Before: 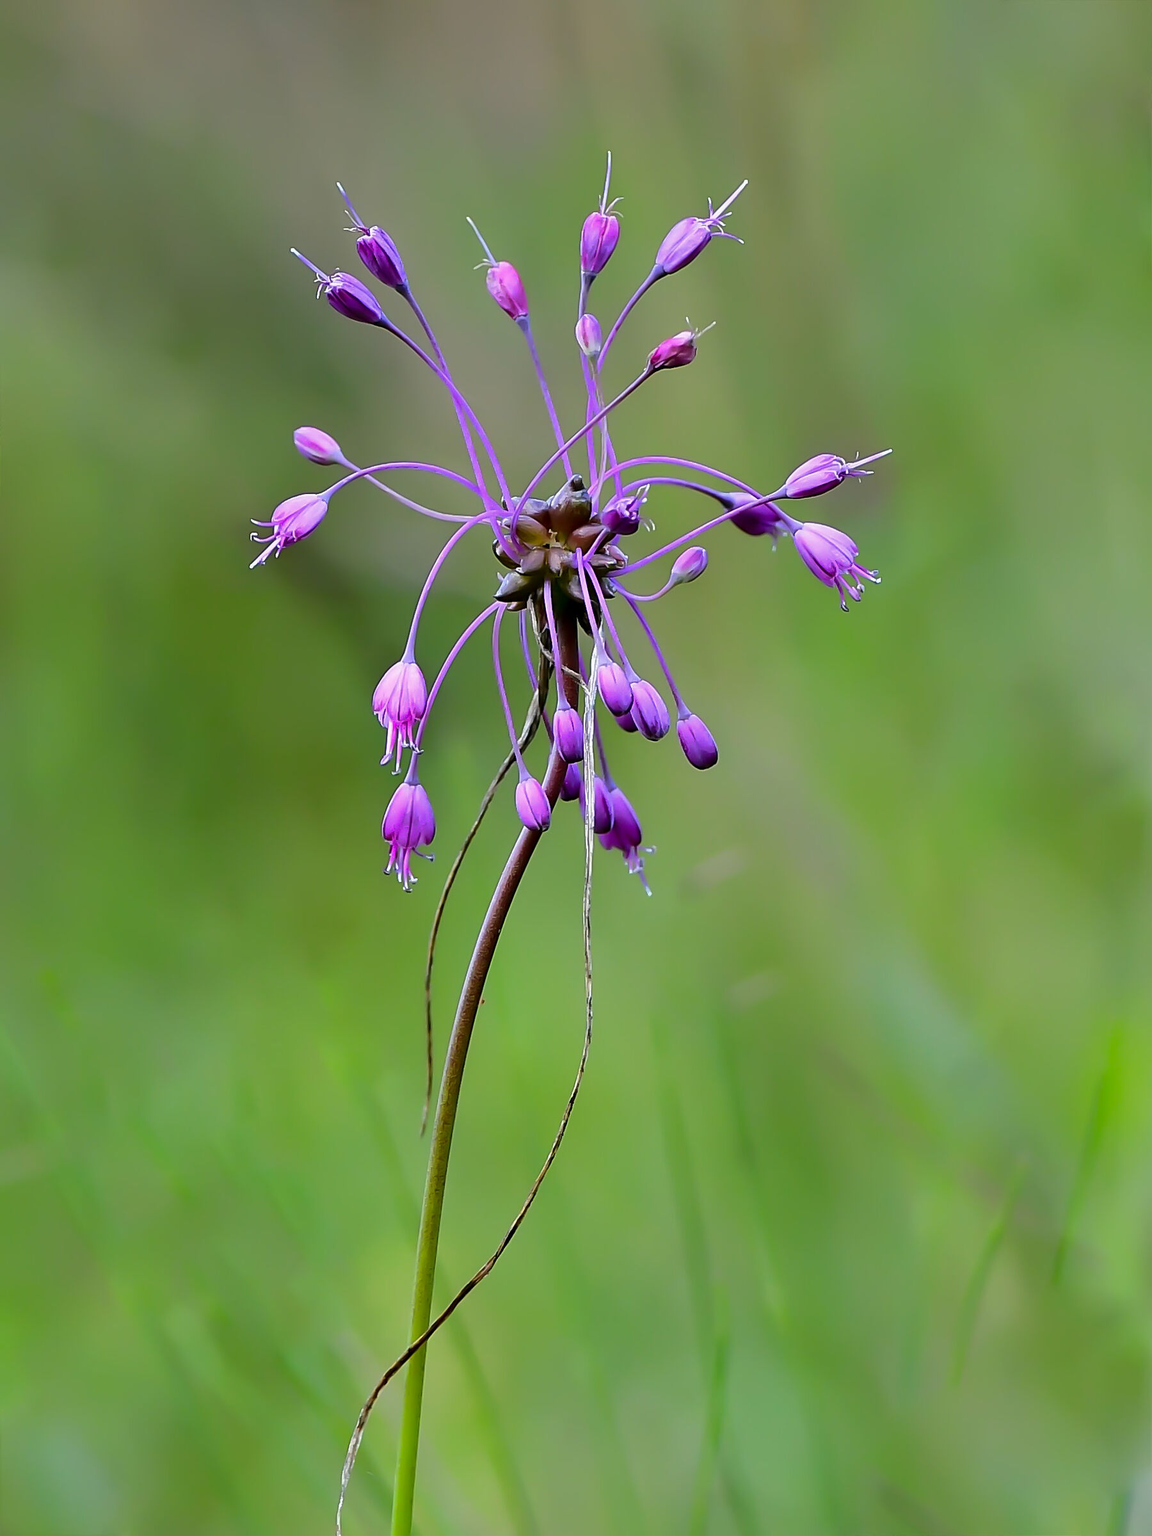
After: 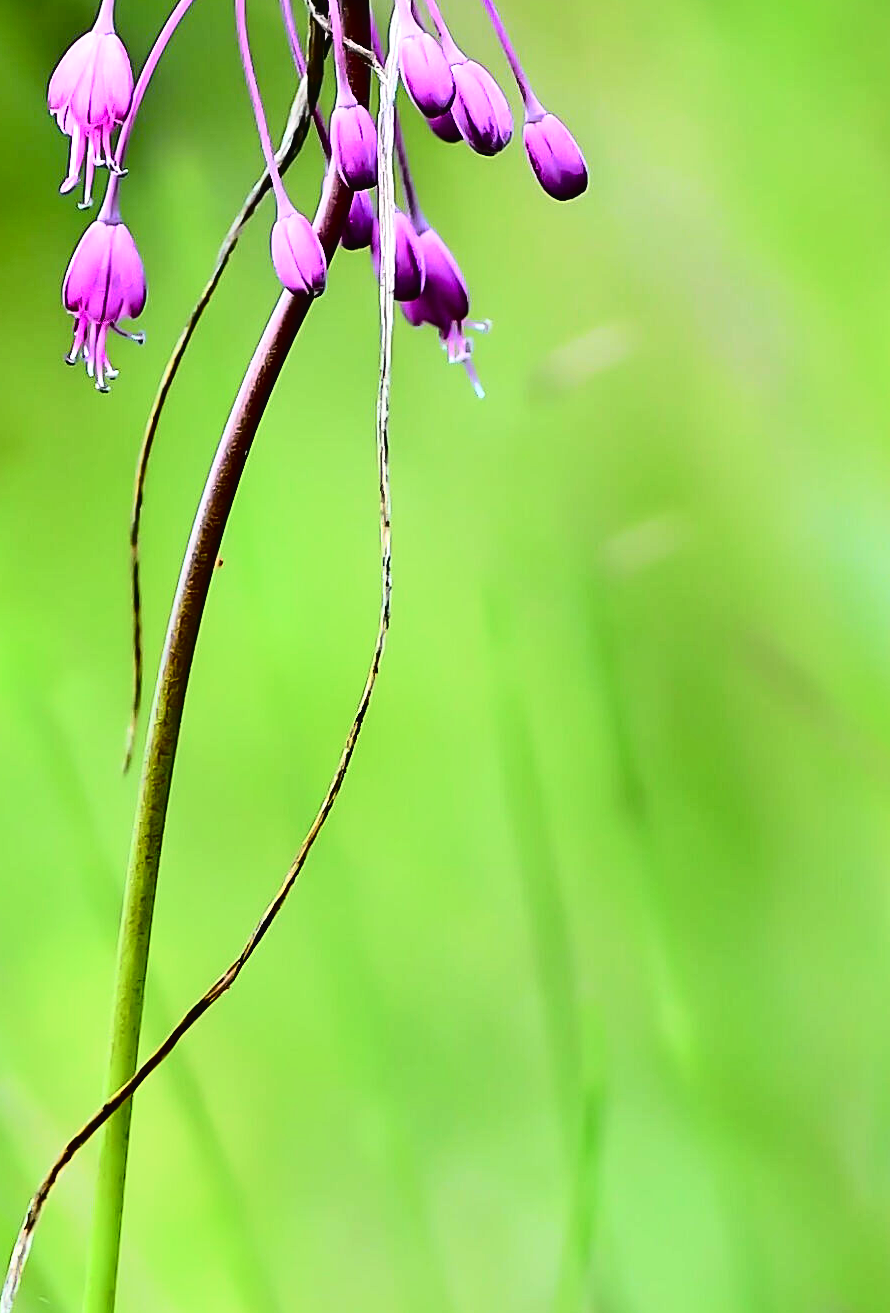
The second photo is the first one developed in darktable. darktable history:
crop: left 29.672%, top 41.786%, right 20.851%, bottom 3.487%
tone equalizer: -8 EV -0.75 EV, -7 EV -0.7 EV, -6 EV -0.6 EV, -5 EV -0.4 EV, -3 EV 0.4 EV, -2 EV 0.6 EV, -1 EV 0.7 EV, +0 EV 0.75 EV, edges refinement/feathering 500, mask exposure compensation -1.57 EV, preserve details no
tone curve: curves: ch0 [(0, 0.022) (0.177, 0.086) (0.392, 0.438) (0.704, 0.844) (0.858, 0.938) (1, 0.981)]; ch1 [(0, 0) (0.402, 0.36) (0.476, 0.456) (0.498, 0.497) (0.518, 0.521) (0.58, 0.598) (0.619, 0.65) (0.692, 0.737) (1, 1)]; ch2 [(0, 0) (0.415, 0.438) (0.483, 0.499) (0.503, 0.503) (0.526, 0.532) (0.563, 0.604) (0.626, 0.697) (0.699, 0.753) (0.997, 0.858)], color space Lab, independent channels
